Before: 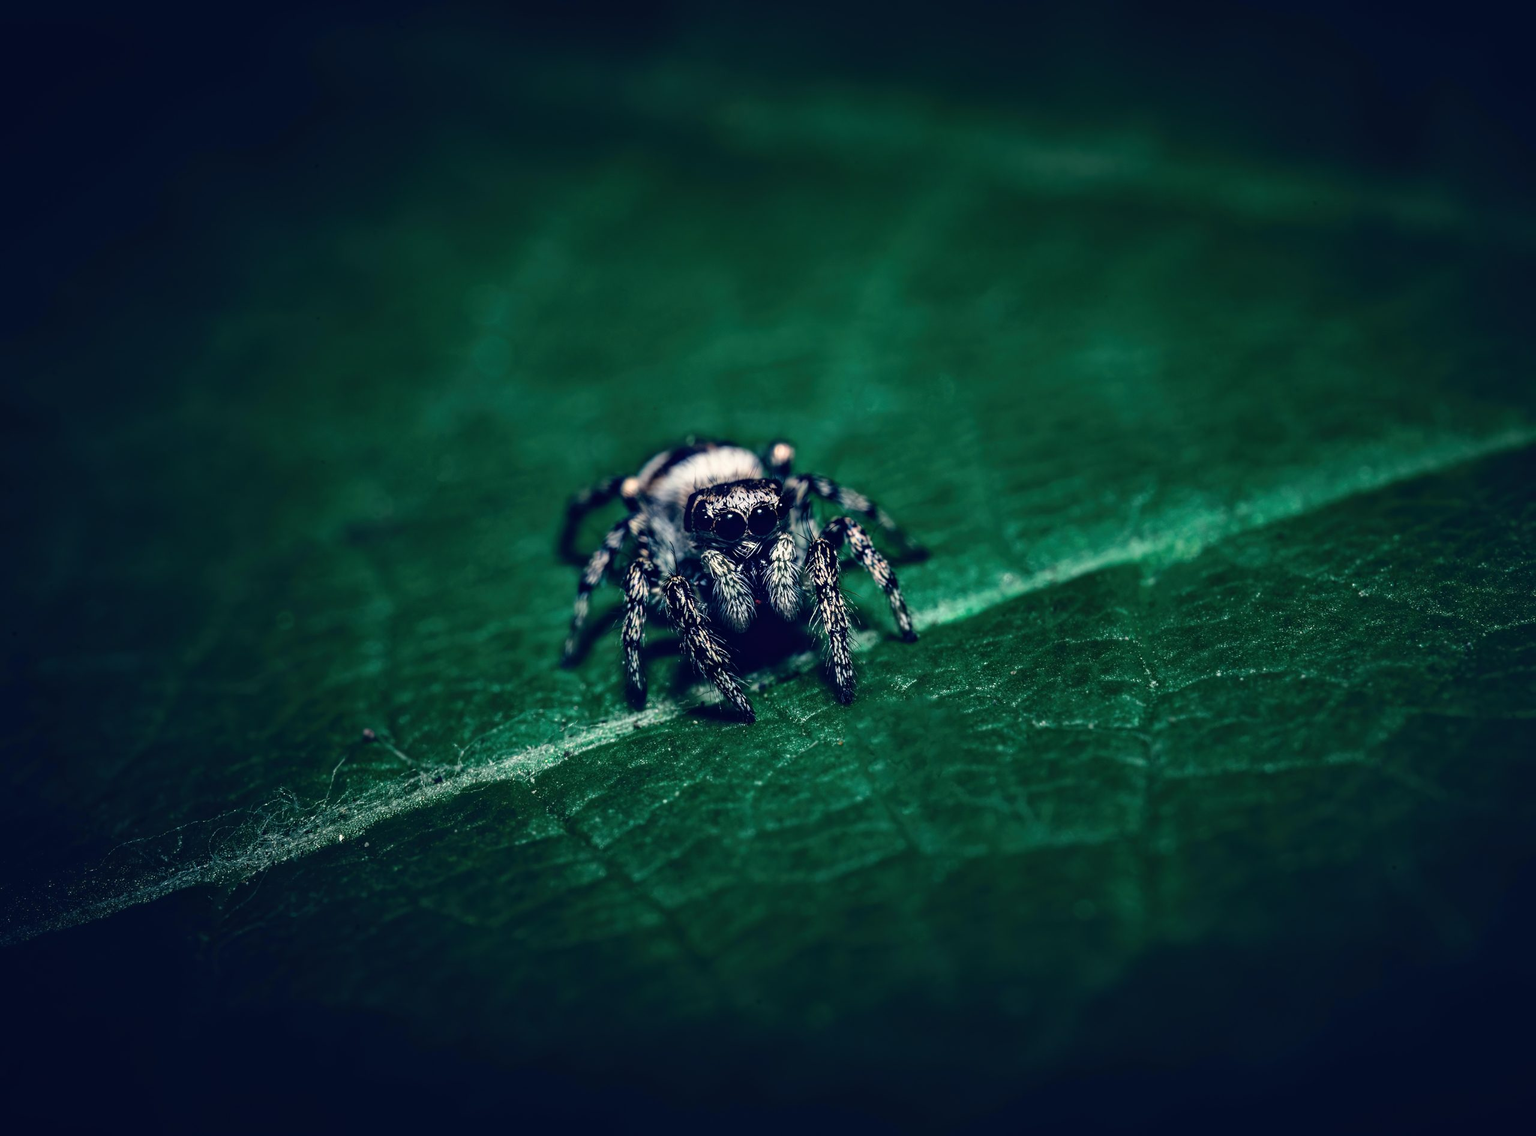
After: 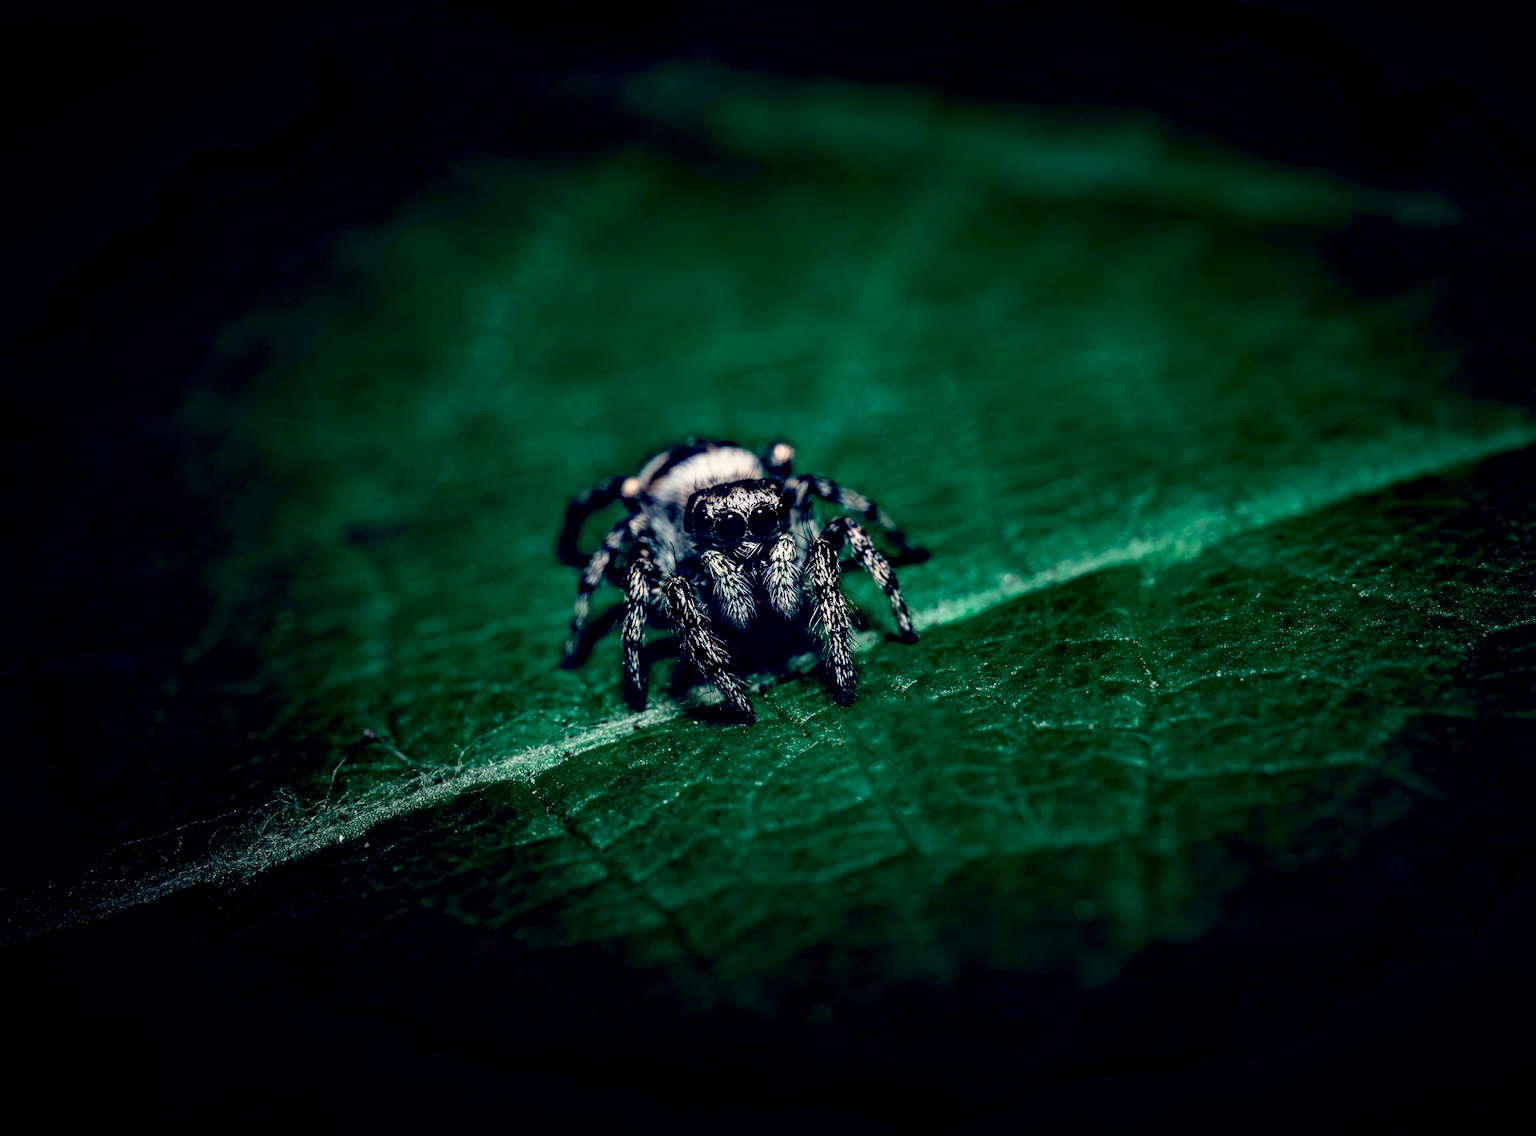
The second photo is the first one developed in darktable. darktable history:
exposure: black level correction 0.017, exposure -0.007 EV, compensate highlight preservation false
vignetting: fall-off radius 100.61%, center (0.218, -0.234), width/height ratio 1.337, unbound false
